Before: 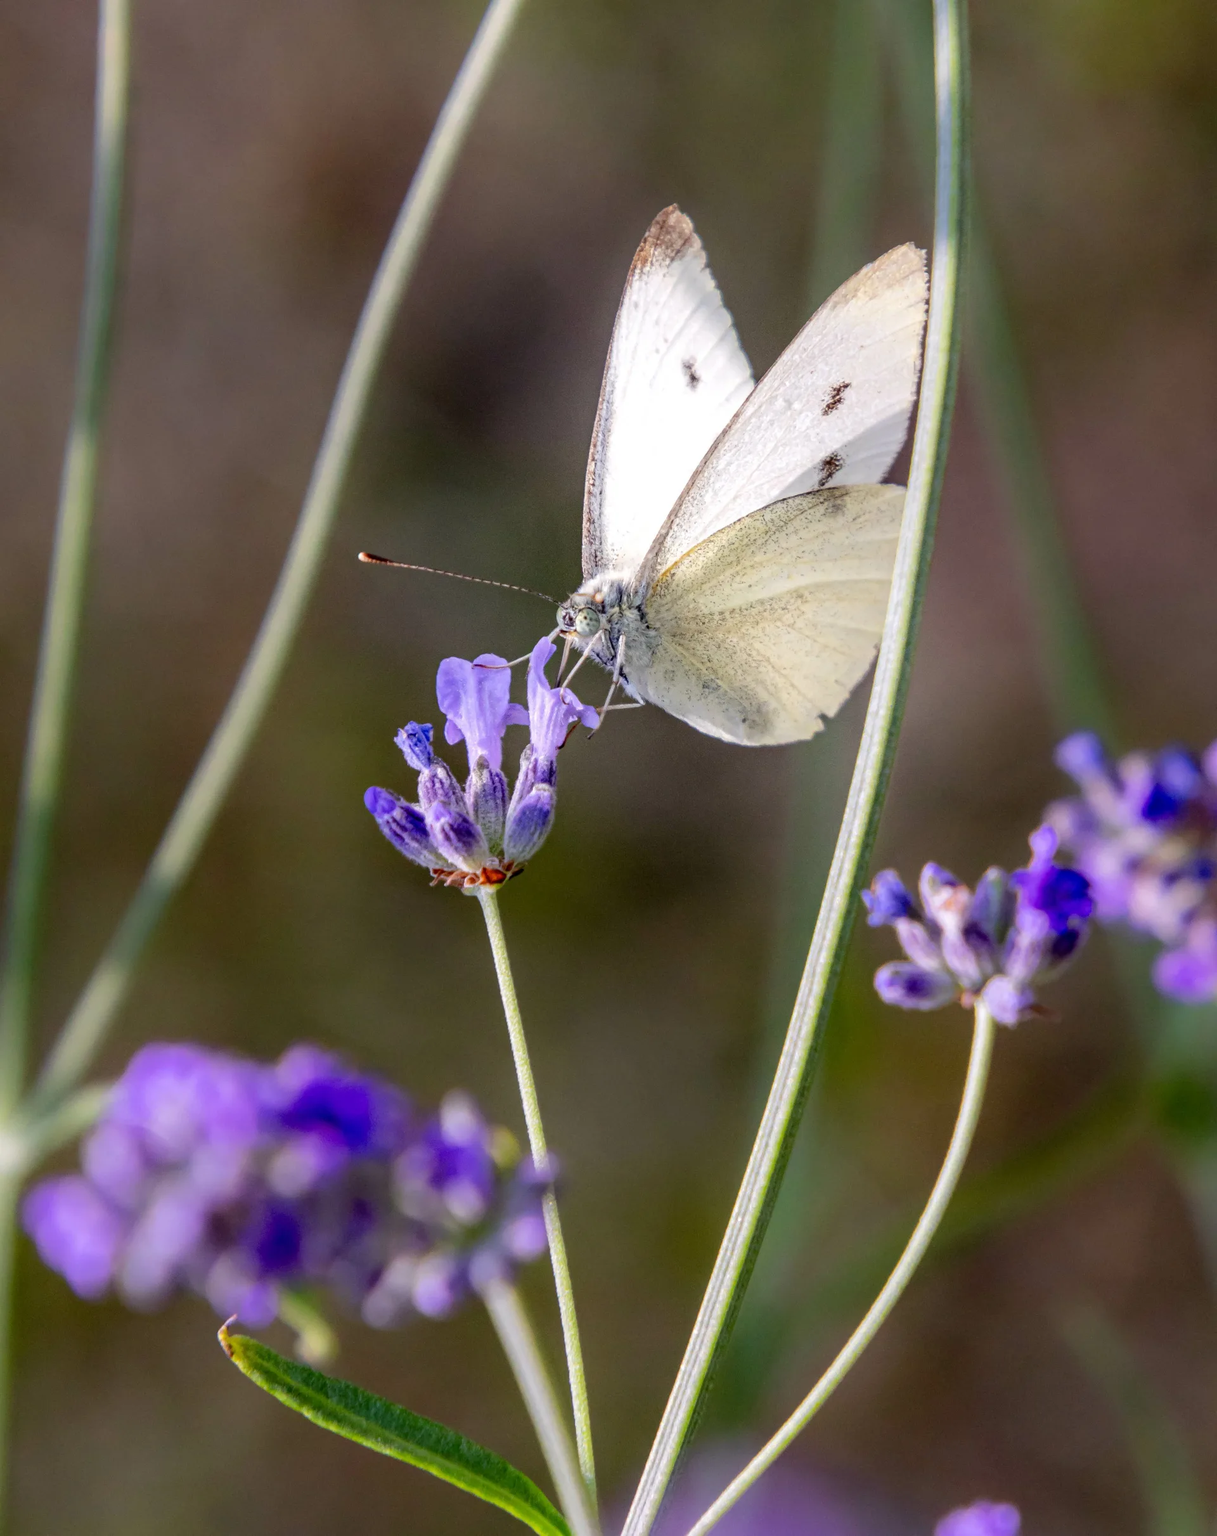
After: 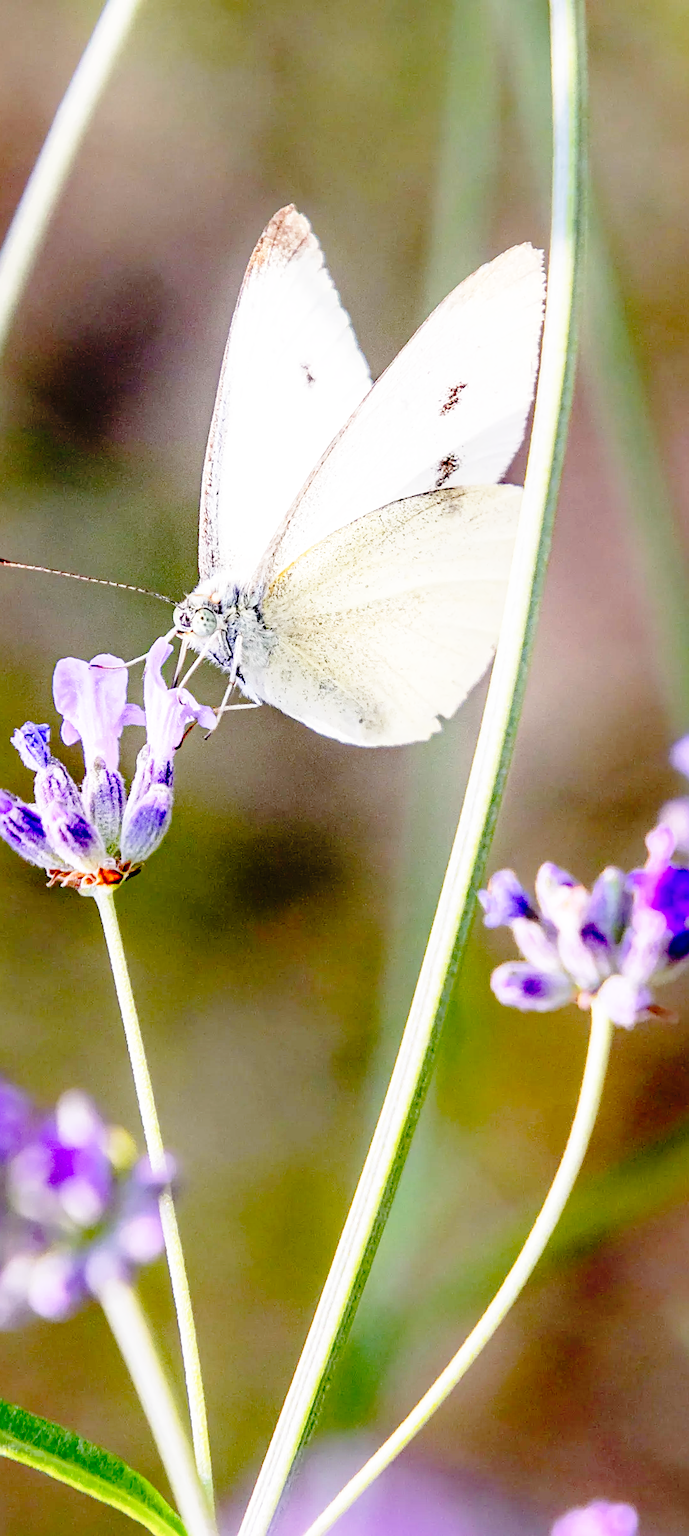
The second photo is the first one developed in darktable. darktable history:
crop: left 31.546%, top 0.017%, right 11.794%
base curve: curves: ch0 [(0, 0) (0.012, 0.01) (0.073, 0.168) (0.31, 0.711) (0.645, 0.957) (1, 1)], preserve colors none
color balance rgb: power › hue 61.98°, perceptual saturation grading › global saturation 0.087%
tone curve: curves: ch0 [(0, 0.01) (0.058, 0.039) (0.159, 0.117) (0.282, 0.327) (0.45, 0.534) (0.676, 0.751) (0.89, 0.919) (1, 1)]; ch1 [(0, 0) (0.094, 0.081) (0.285, 0.299) (0.385, 0.403) (0.447, 0.455) (0.495, 0.496) (0.544, 0.552) (0.589, 0.612) (0.722, 0.728) (1, 1)]; ch2 [(0, 0) (0.257, 0.217) (0.43, 0.421) (0.498, 0.507) (0.531, 0.544) (0.56, 0.579) (0.625, 0.642) (1, 1)], preserve colors none
sharpen: on, module defaults
